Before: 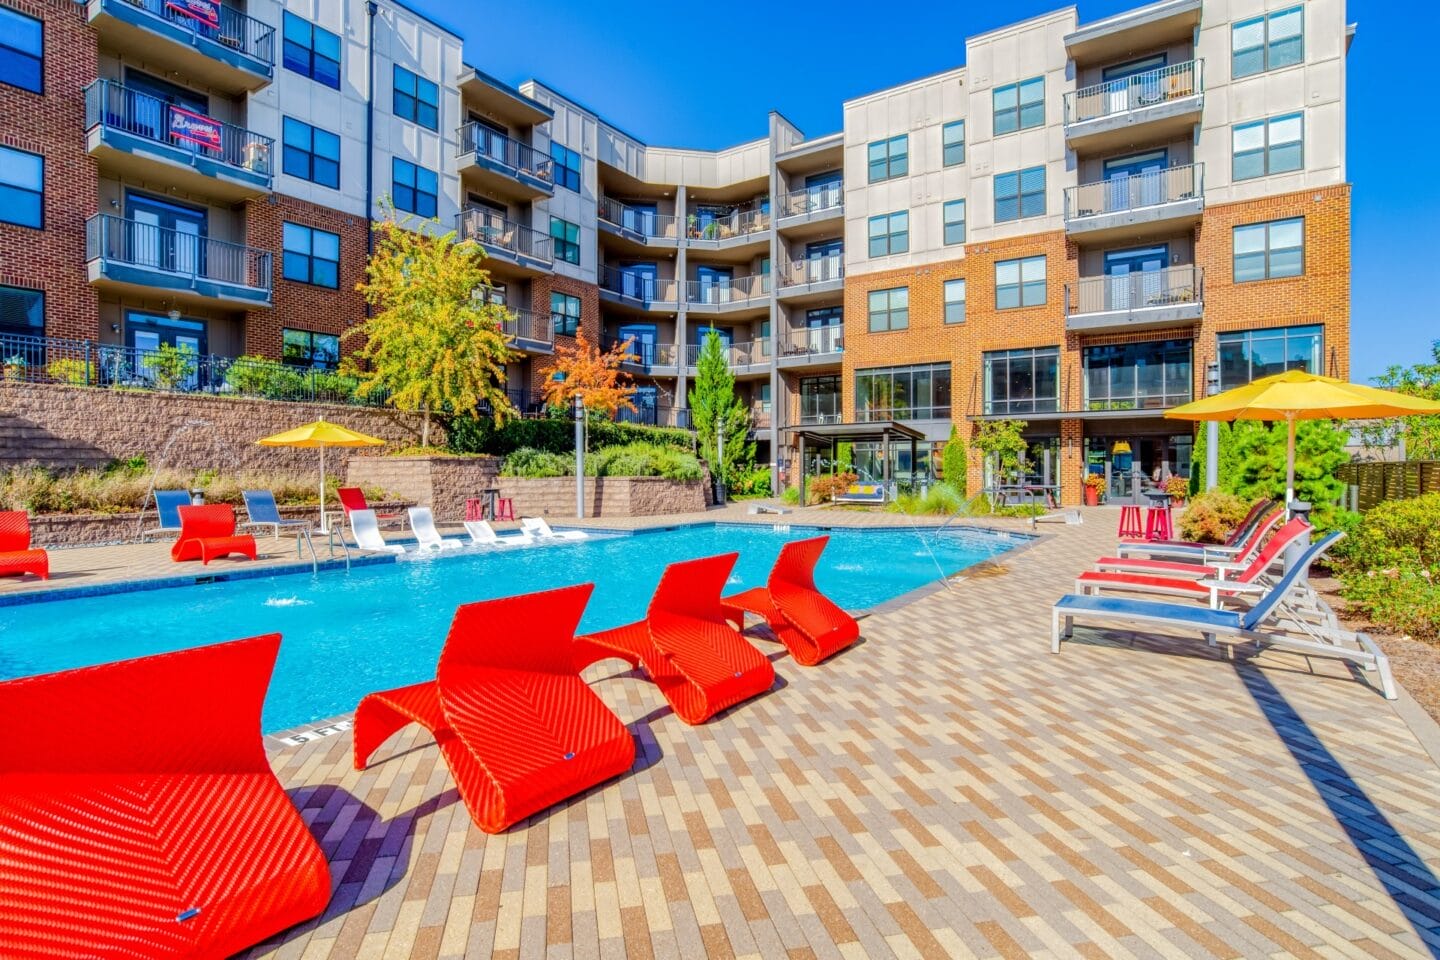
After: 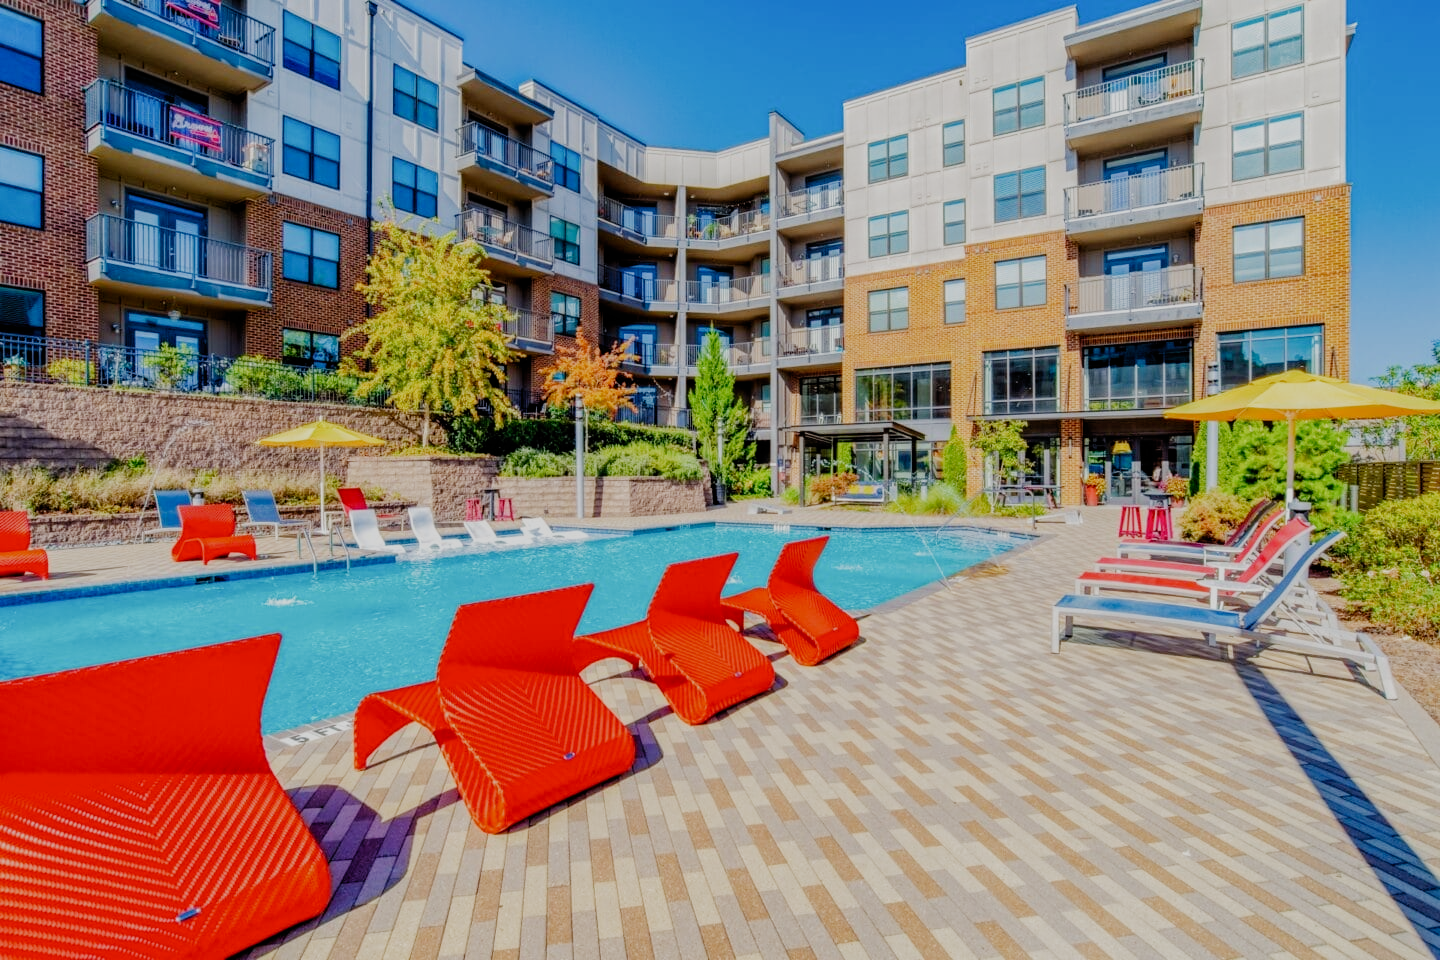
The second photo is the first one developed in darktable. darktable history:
filmic rgb: black relative exposure -7.65 EV, white relative exposure 4.56 EV, hardness 3.61, add noise in highlights 0.001, preserve chrominance no, color science v3 (2019), use custom middle-gray values true, contrast in highlights soft
